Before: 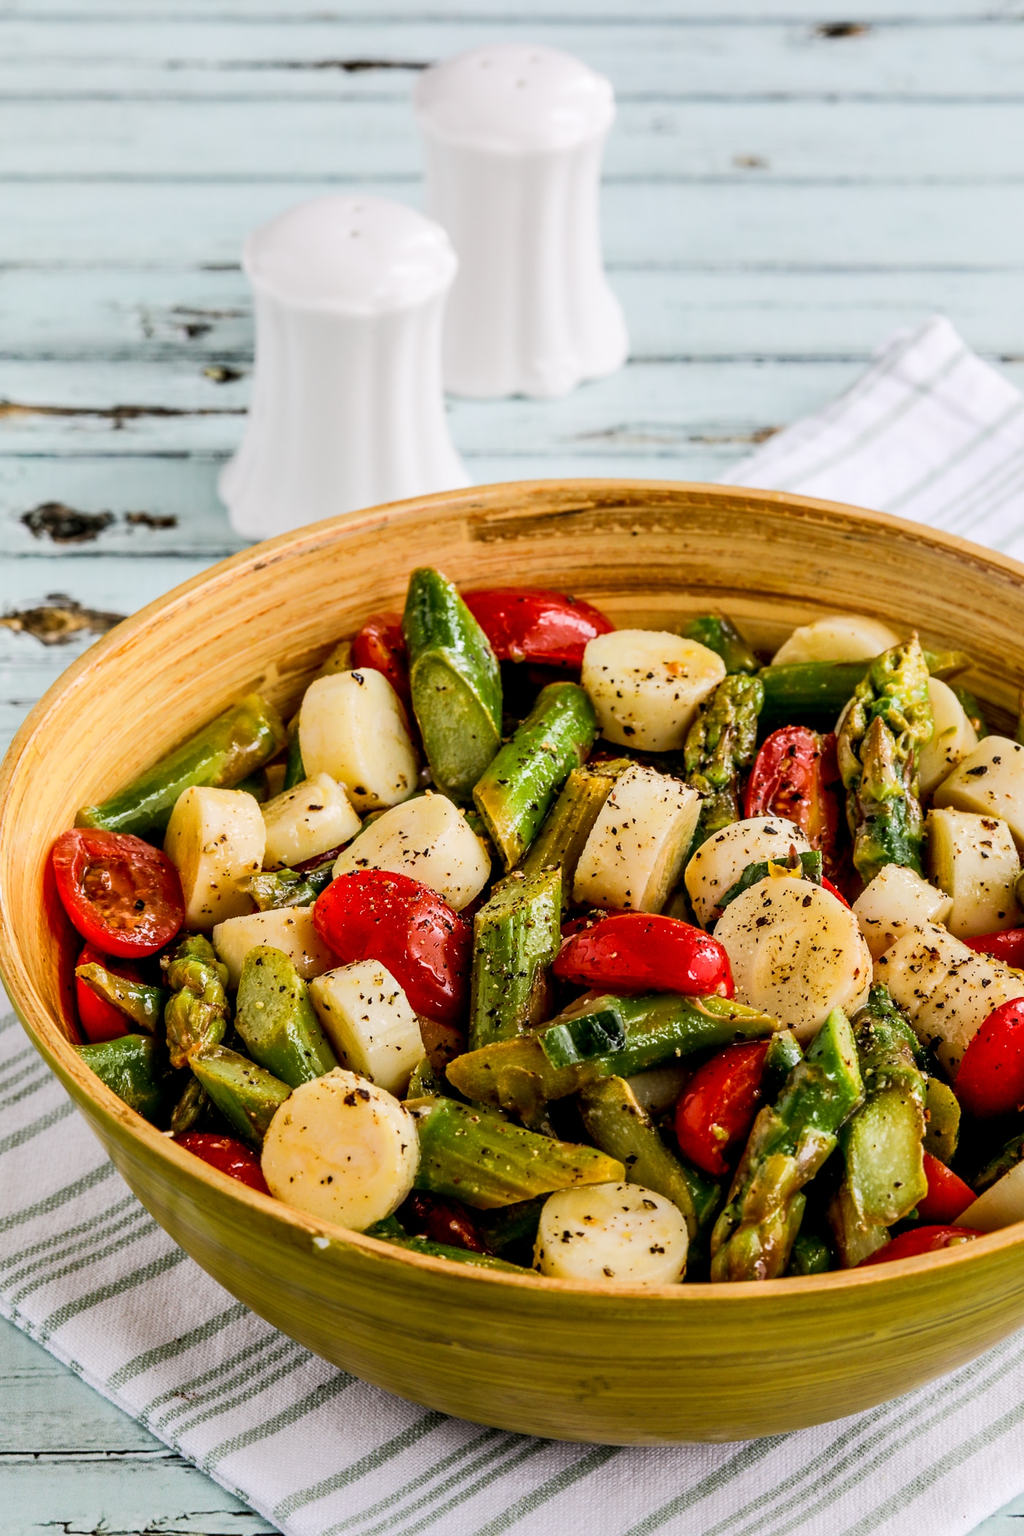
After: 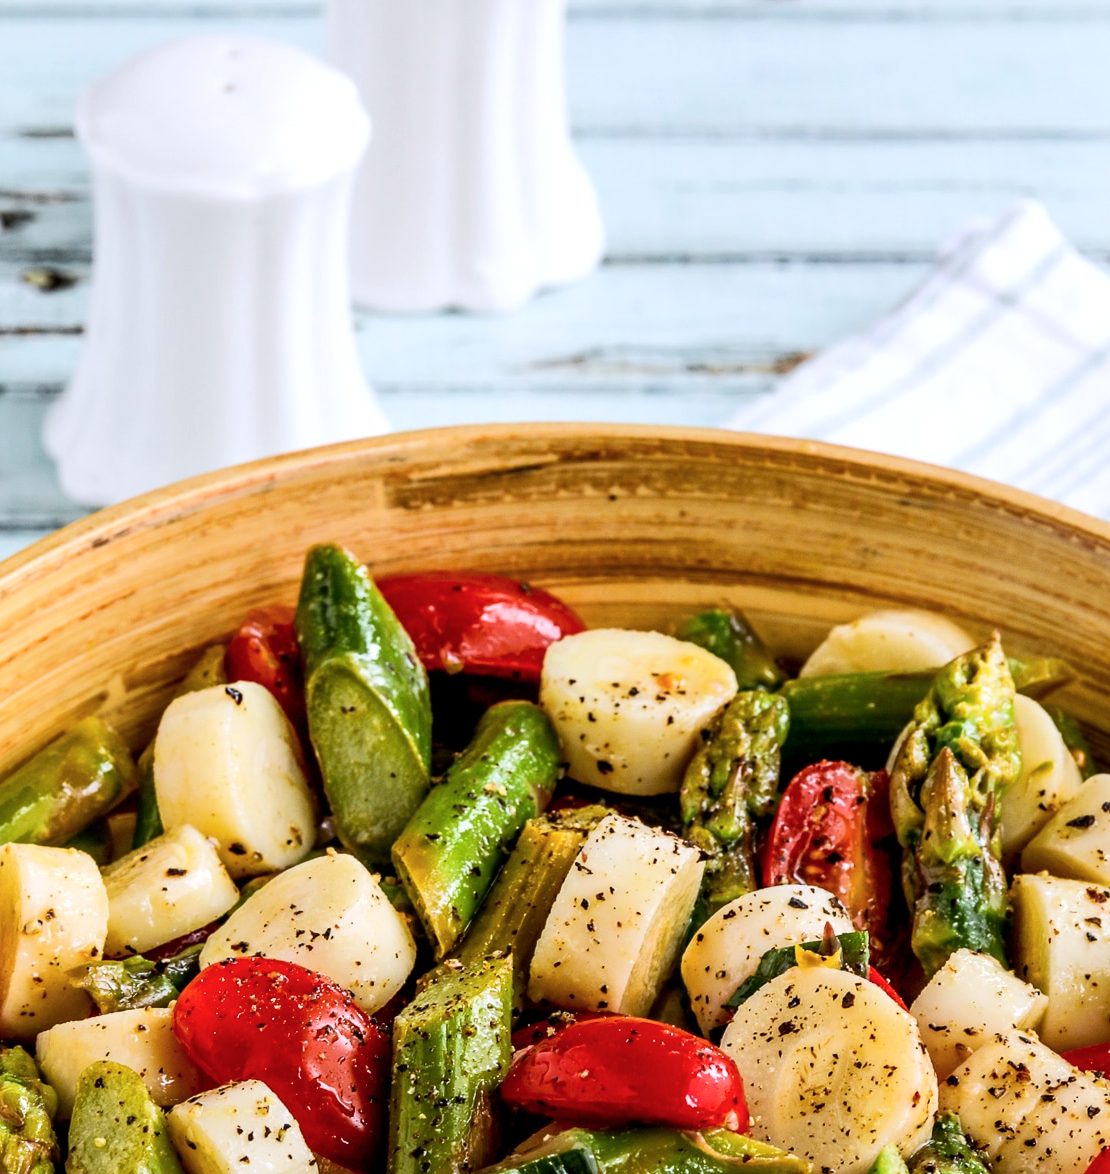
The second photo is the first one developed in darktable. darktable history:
color balance rgb: shadows lift › chroma 3.232%, shadows lift › hue 281.35°, highlights gain › luminance 16.394%, highlights gain › chroma 2.86%, highlights gain › hue 260.59°, perceptual saturation grading › global saturation 0.492%
crop: left 18.254%, top 11.08%, right 2.402%, bottom 32.979%
